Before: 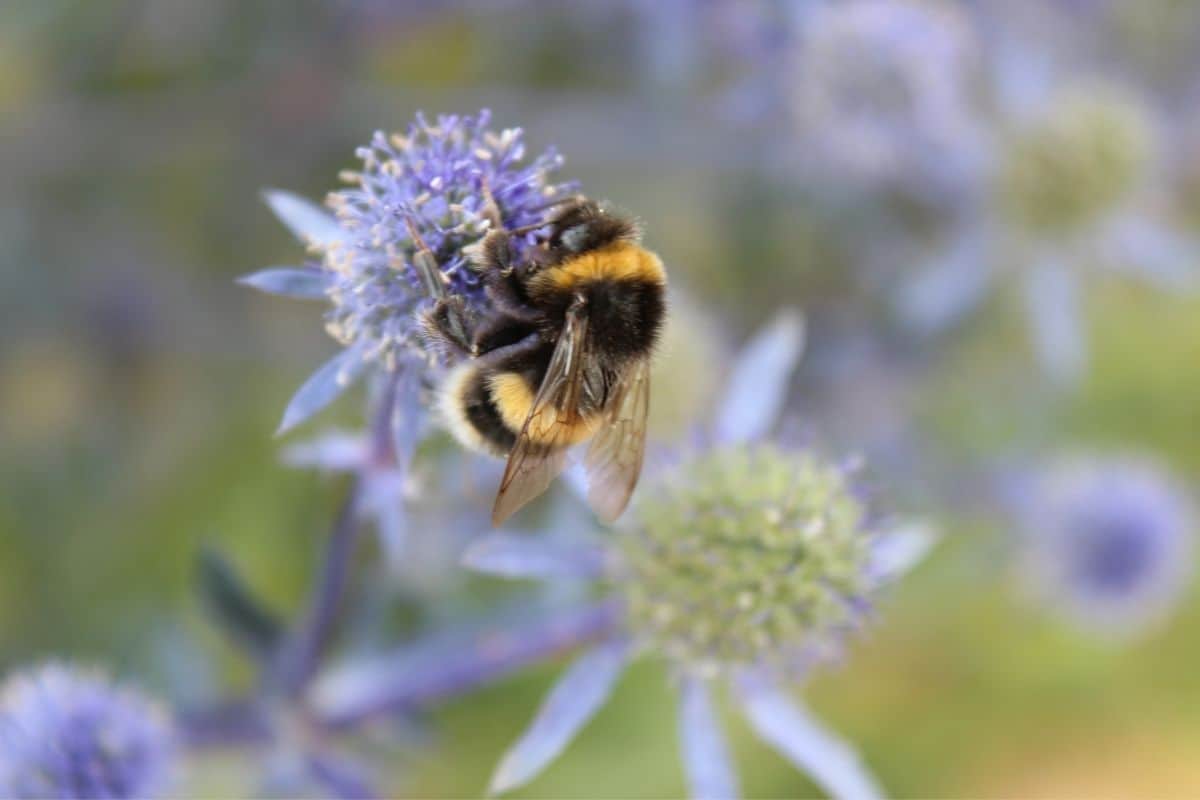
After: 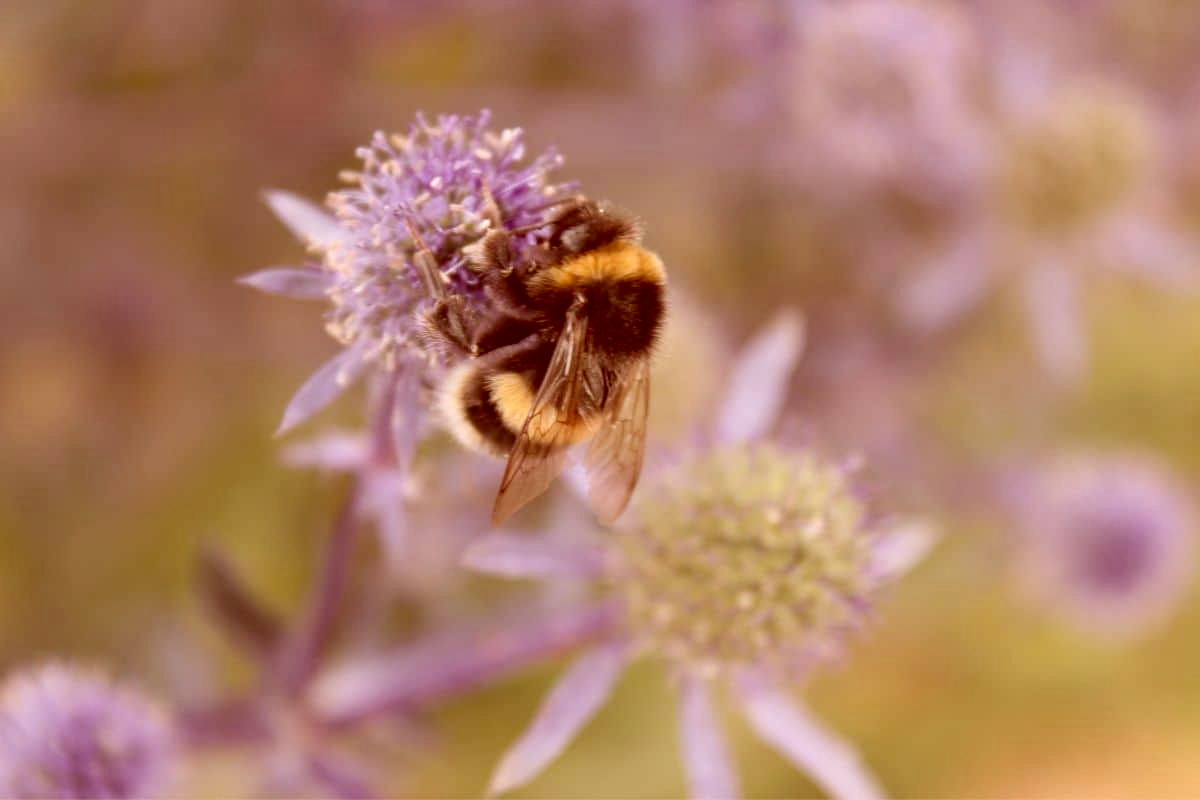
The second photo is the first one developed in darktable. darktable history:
color correction: highlights a* 9.23, highlights b* 8.49, shadows a* 39.7, shadows b* 39.76, saturation 0.814
